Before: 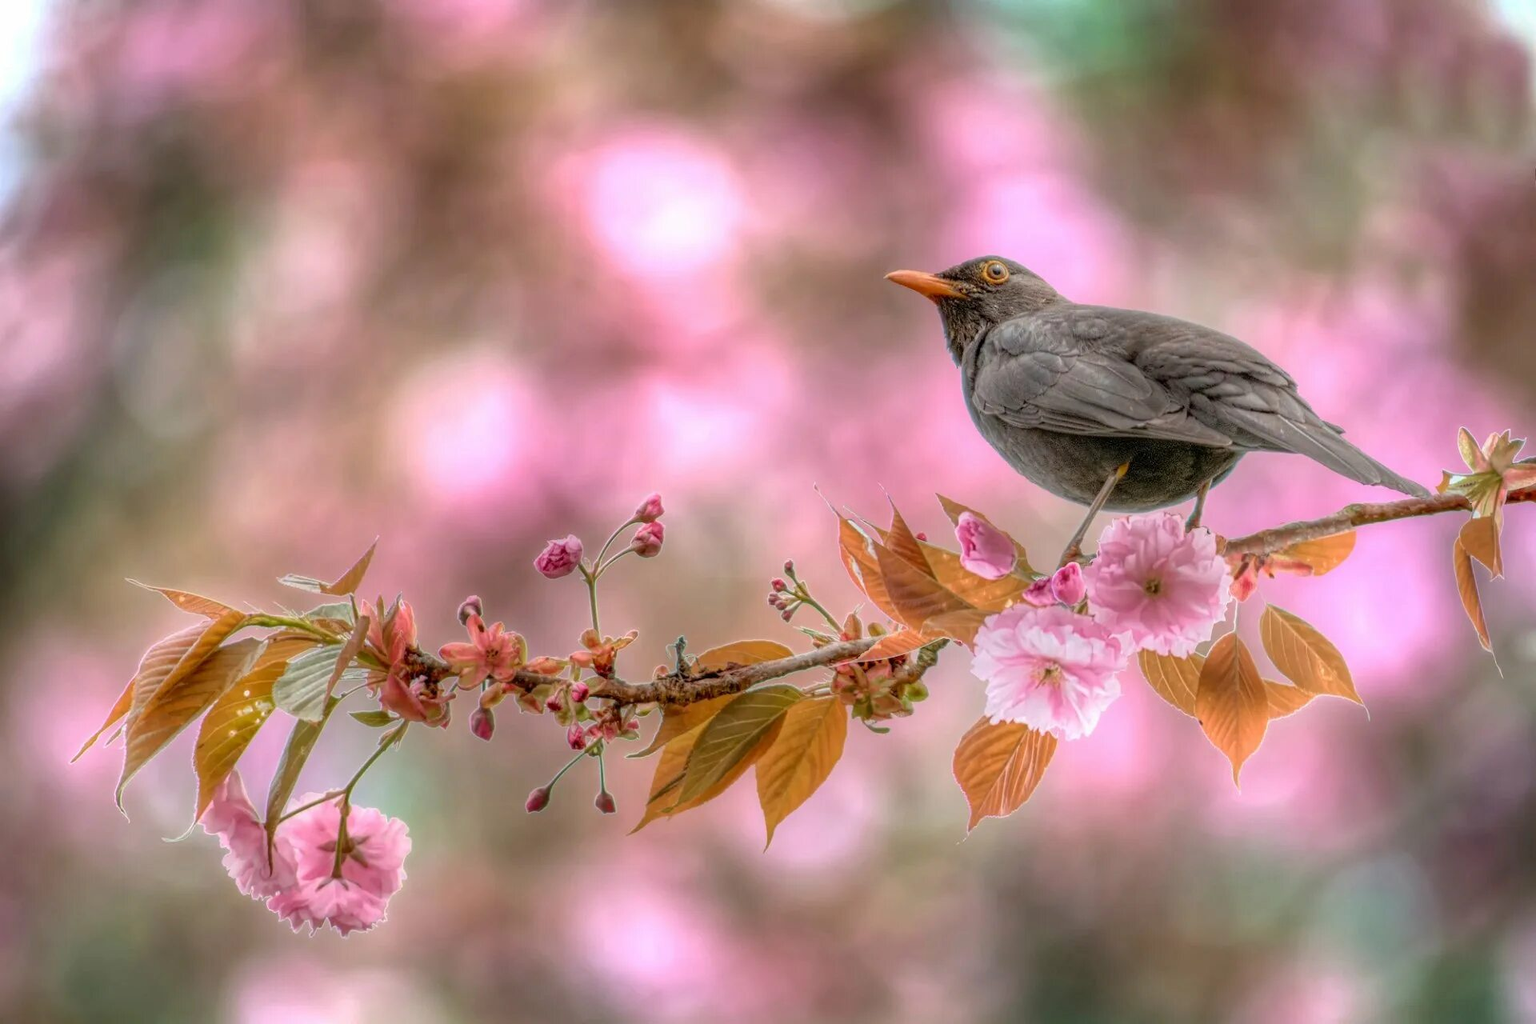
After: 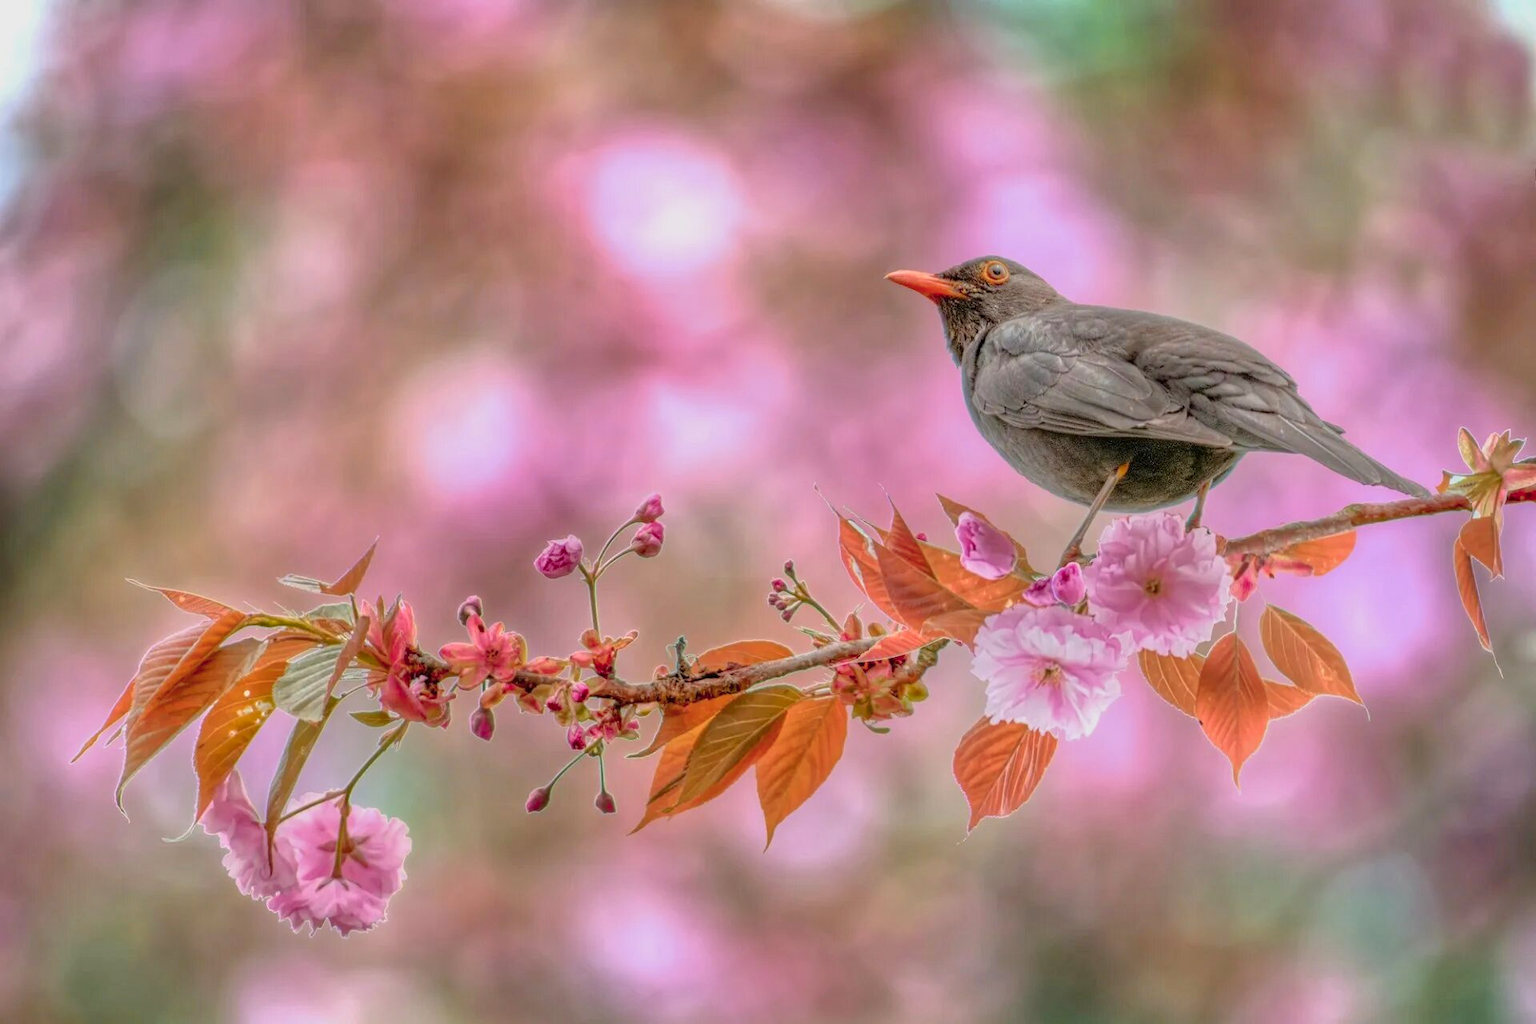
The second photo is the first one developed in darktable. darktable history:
tone equalizer: -8 EV -0.002 EV, -7 EV 0.005 EV, -6 EV -0.008 EV, -5 EV 0.007 EV, -4 EV -0.042 EV, -3 EV -0.233 EV, -2 EV -0.662 EV, -1 EV -0.983 EV, +0 EV -0.969 EV, smoothing diameter 2%, edges refinement/feathering 20, mask exposure compensation -1.57 EV, filter diffusion 5
exposure: exposure 0.7 EV, compensate highlight preservation false
color zones: curves: ch1 [(0.239, 0.552) (0.75, 0.5)]; ch2 [(0.25, 0.462) (0.749, 0.457)], mix 25.94%
